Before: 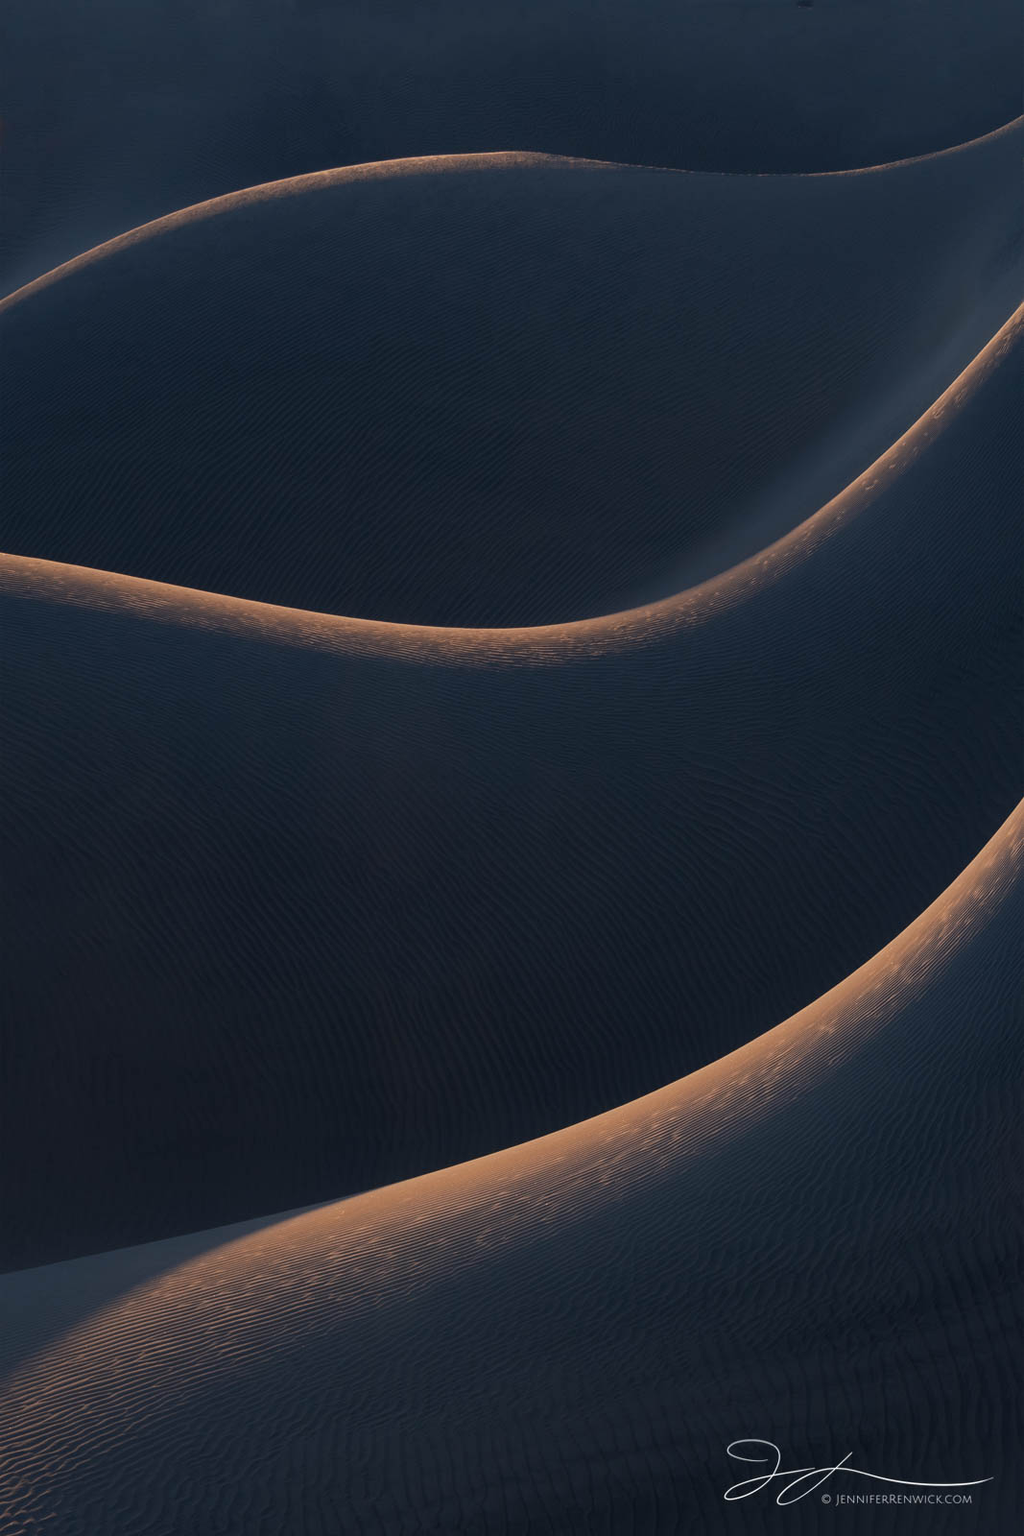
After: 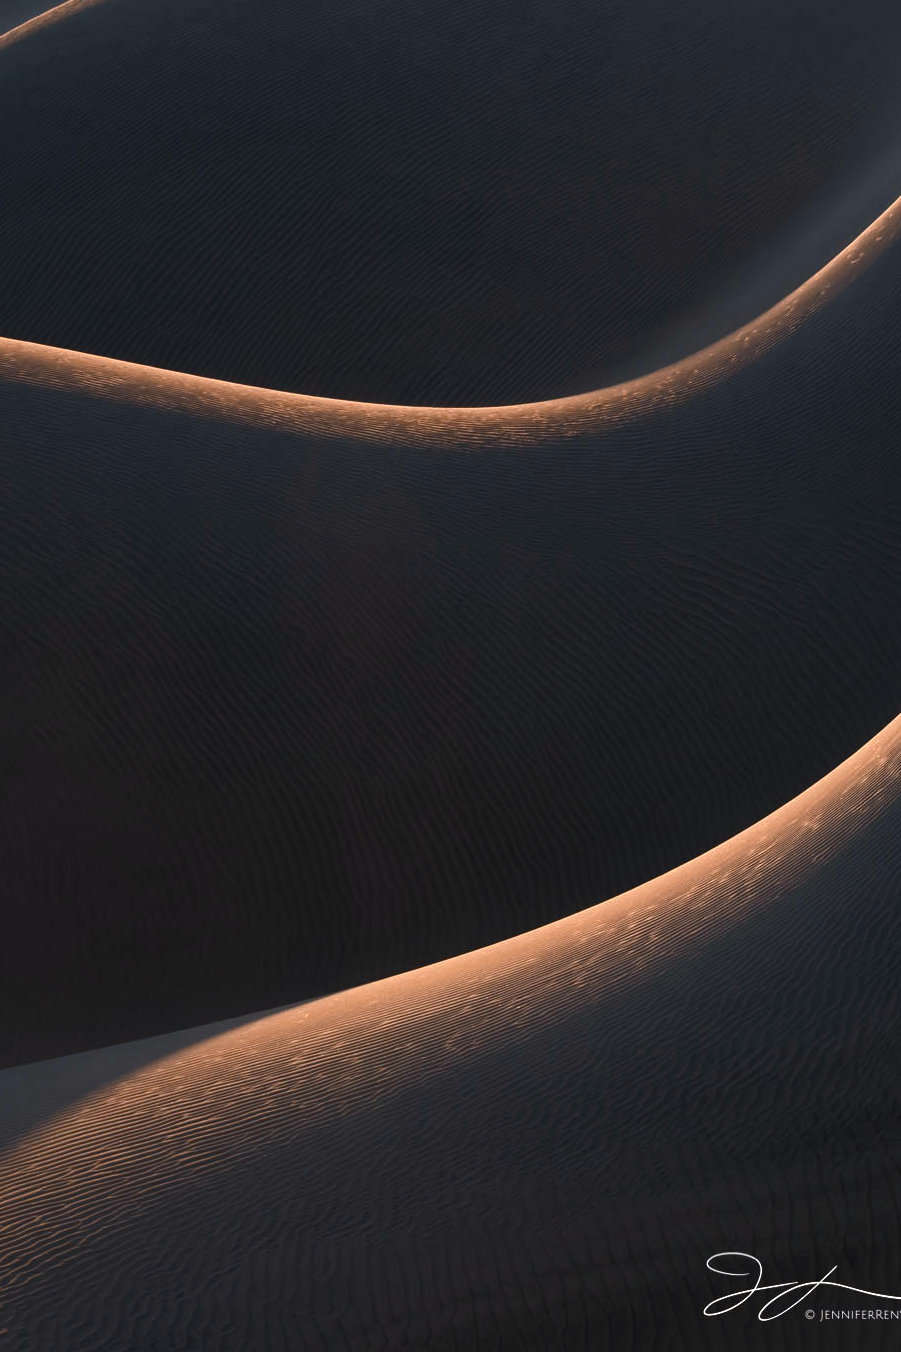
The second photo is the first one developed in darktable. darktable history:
crop and rotate: left 4.806%, top 15.479%, right 10.685%
exposure: black level correction 0, exposure 0.499 EV, compensate highlight preservation false
color correction: highlights a* -0.797, highlights b* -8.97
color balance rgb: power › chroma 2.528%, power › hue 67.91°, highlights gain › chroma 1.668%, highlights gain › hue 57.04°, perceptual saturation grading › global saturation 20%, perceptual saturation grading › highlights -49.454%, perceptual saturation grading › shadows 24.468%, perceptual brilliance grading › highlights 14.035%, perceptual brilliance grading › shadows -18.976%
